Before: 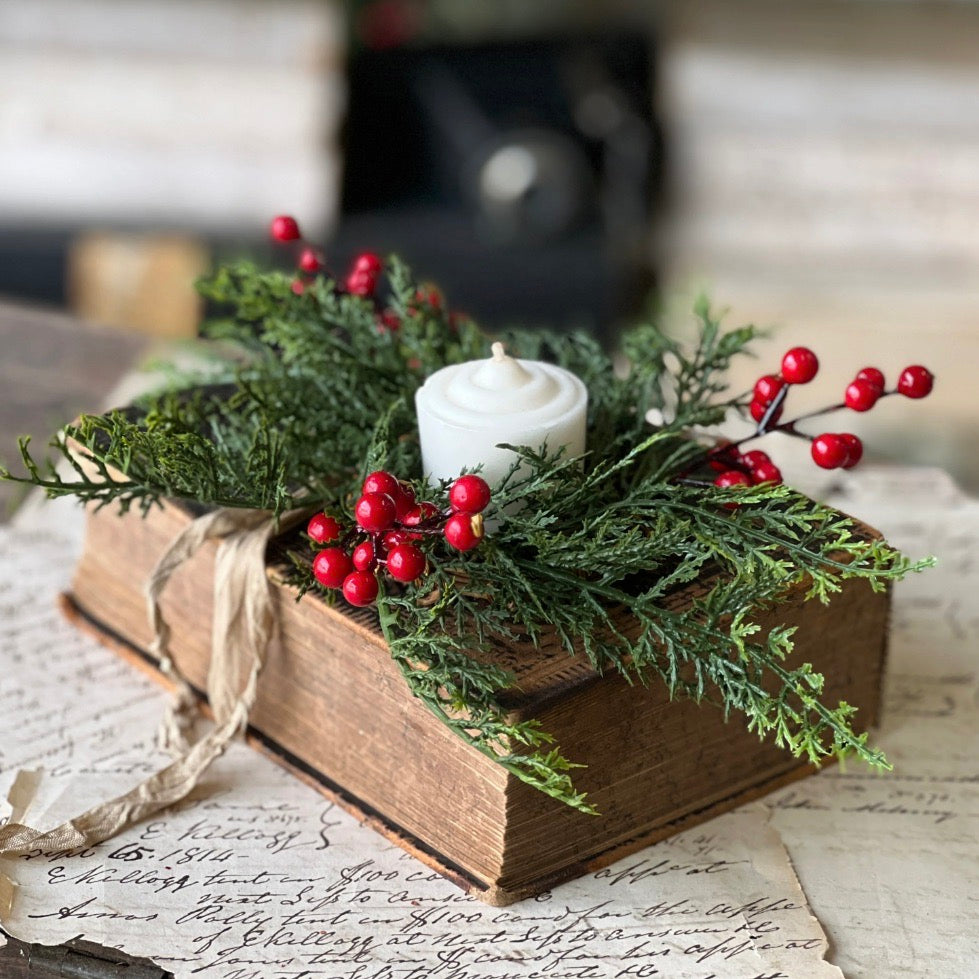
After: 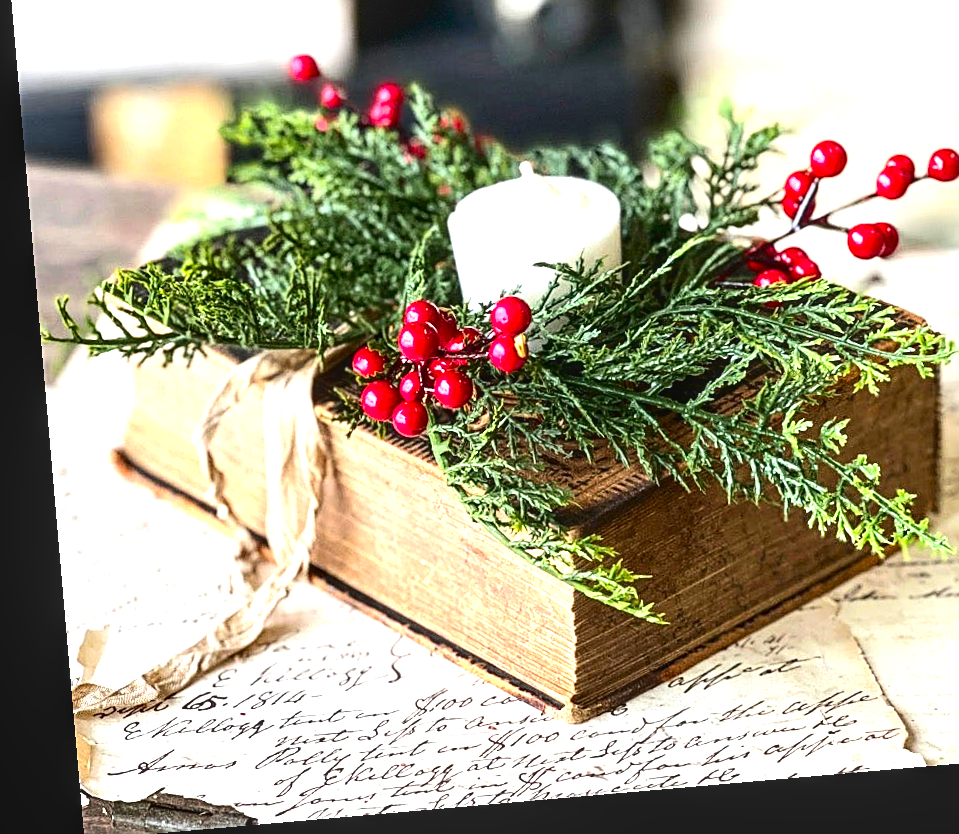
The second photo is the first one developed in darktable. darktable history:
sharpen: on, module defaults
rotate and perspective: rotation -4.98°, automatic cropping off
crop: top 20.916%, right 9.437%, bottom 0.316%
white balance: emerald 1
local contrast: on, module defaults
tone equalizer: on, module defaults
exposure: exposure 1.5 EV, compensate highlight preservation false
contrast brightness saturation: contrast 0.21, brightness -0.11, saturation 0.21
